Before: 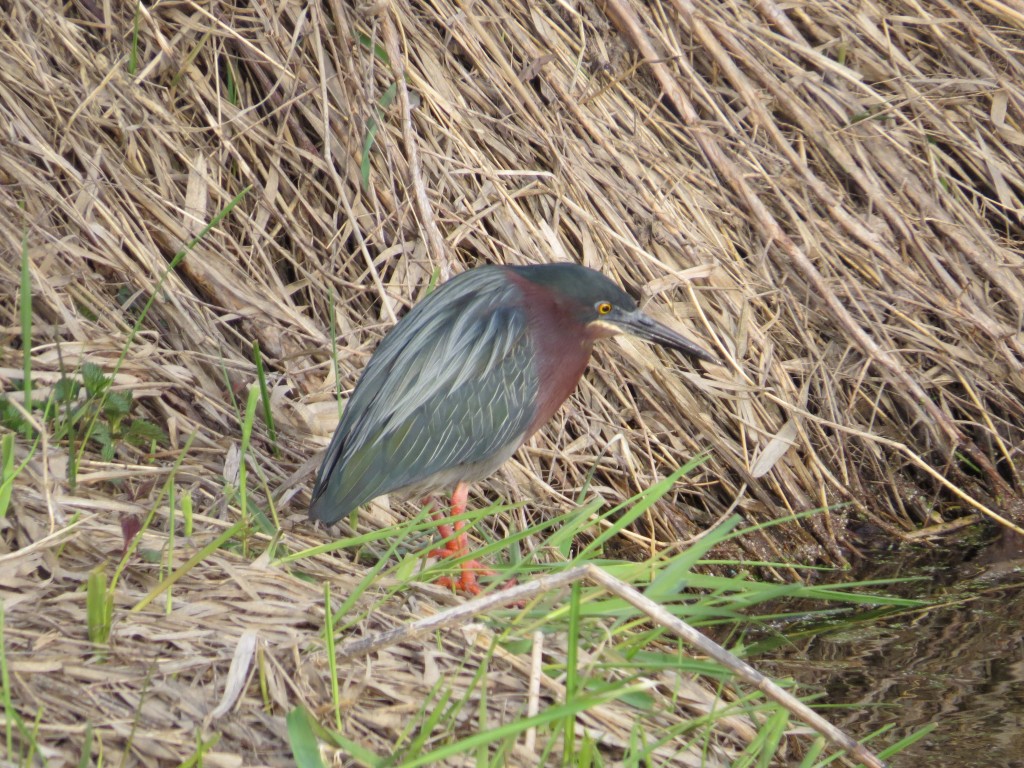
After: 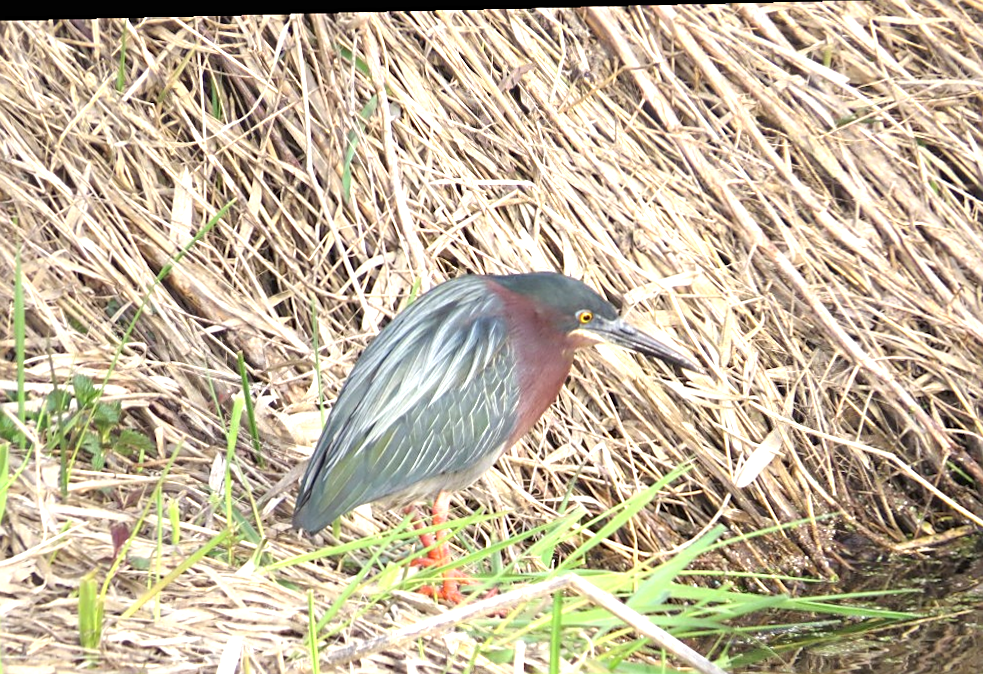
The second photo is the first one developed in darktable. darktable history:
exposure: black level correction 0, exposure 1.1 EV, compensate exposure bias true, compensate highlight preservation false
crop and rotate: angle 0.2°, left 0.275%, right 3.127%, bottom 14.18%
rotate and perspective: lens shift (horizontal) -0.055, automatic cropping off
sharpen: on, module defaults
